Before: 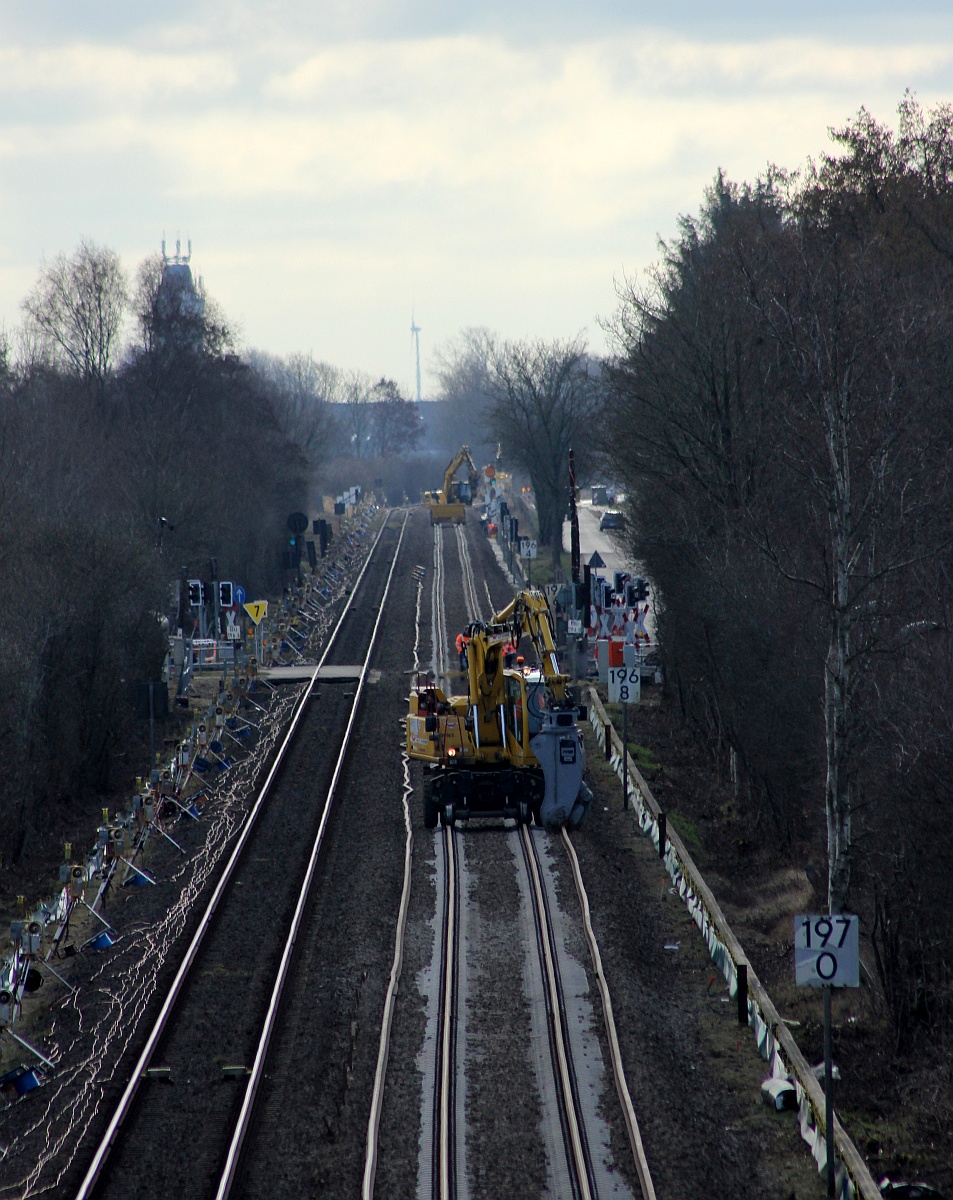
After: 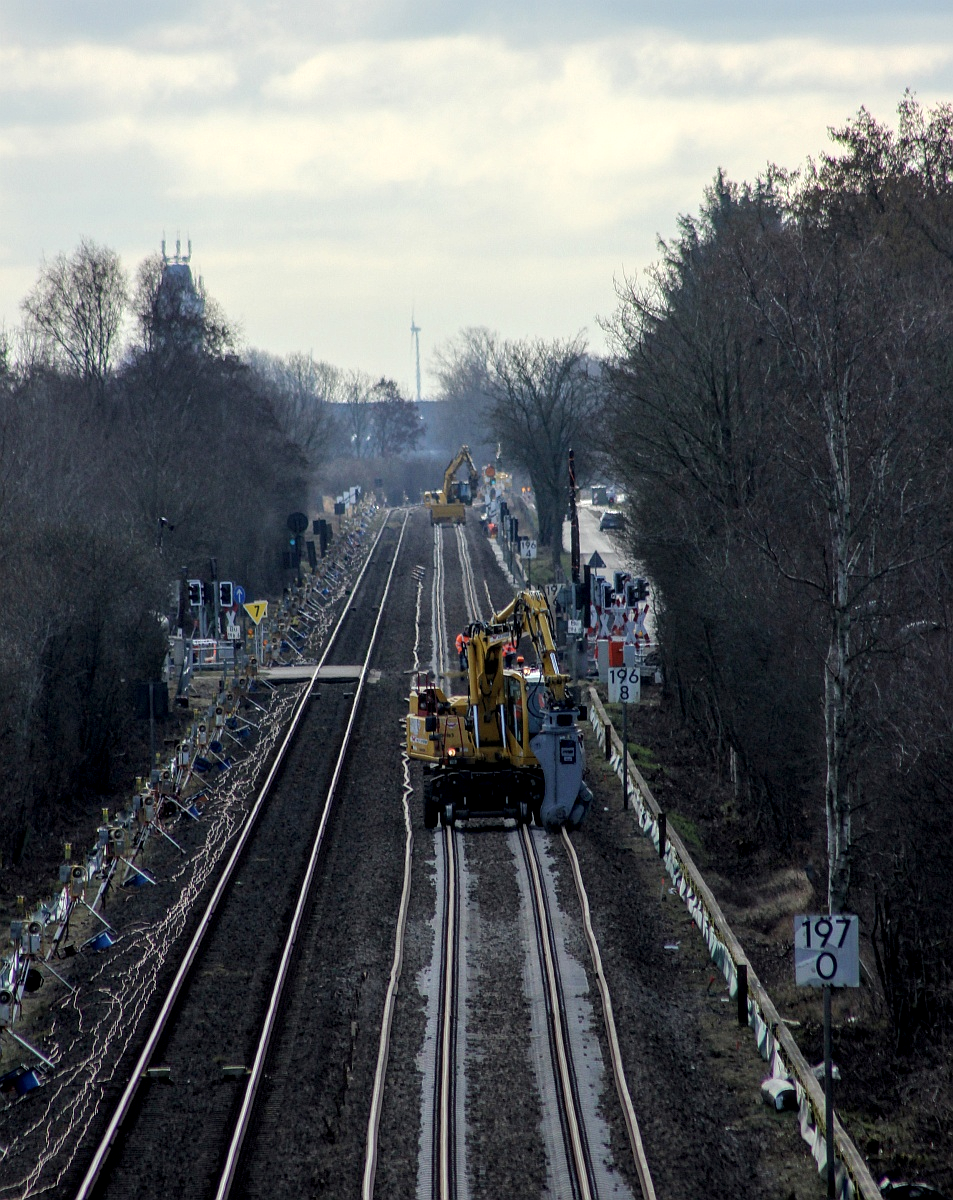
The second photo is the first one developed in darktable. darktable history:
local contrast: highlights 61%, detail 143%, midtone range 0.421
